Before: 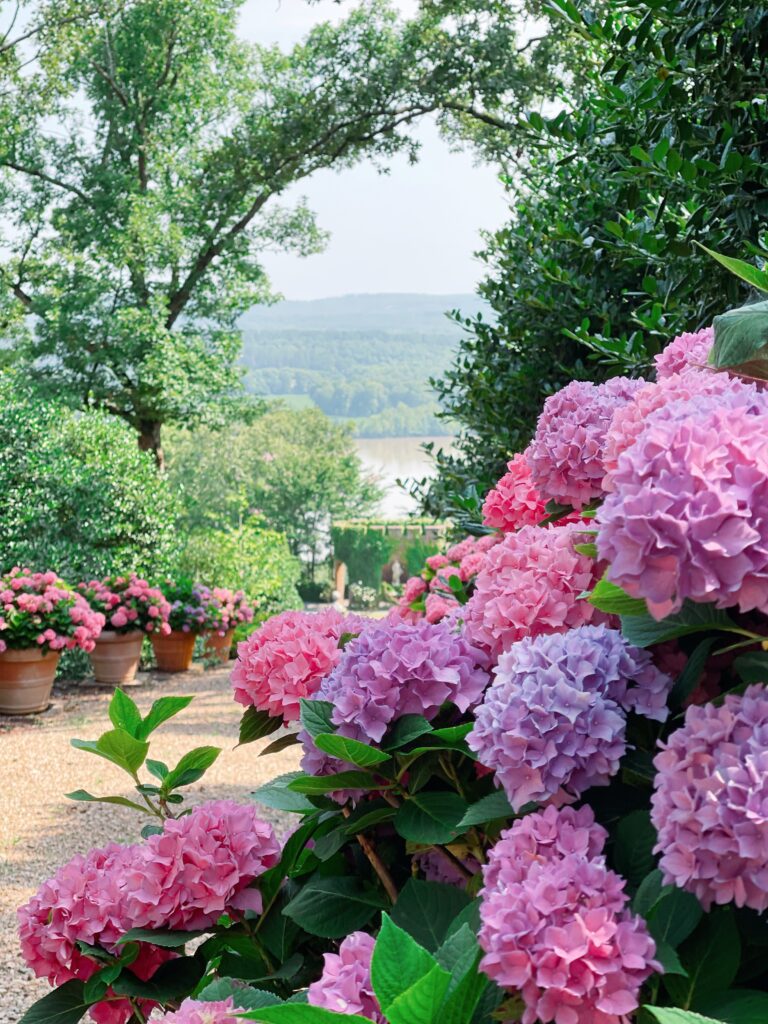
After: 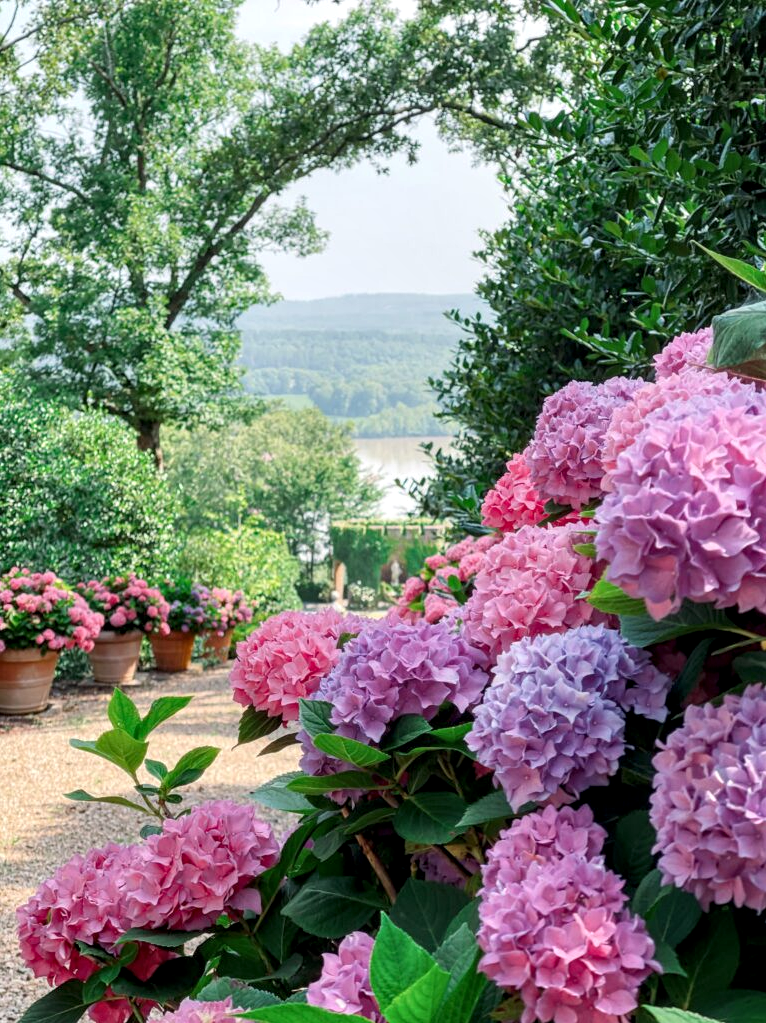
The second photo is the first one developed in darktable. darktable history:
crop: left 0.172%
local contrast: detail 130%
